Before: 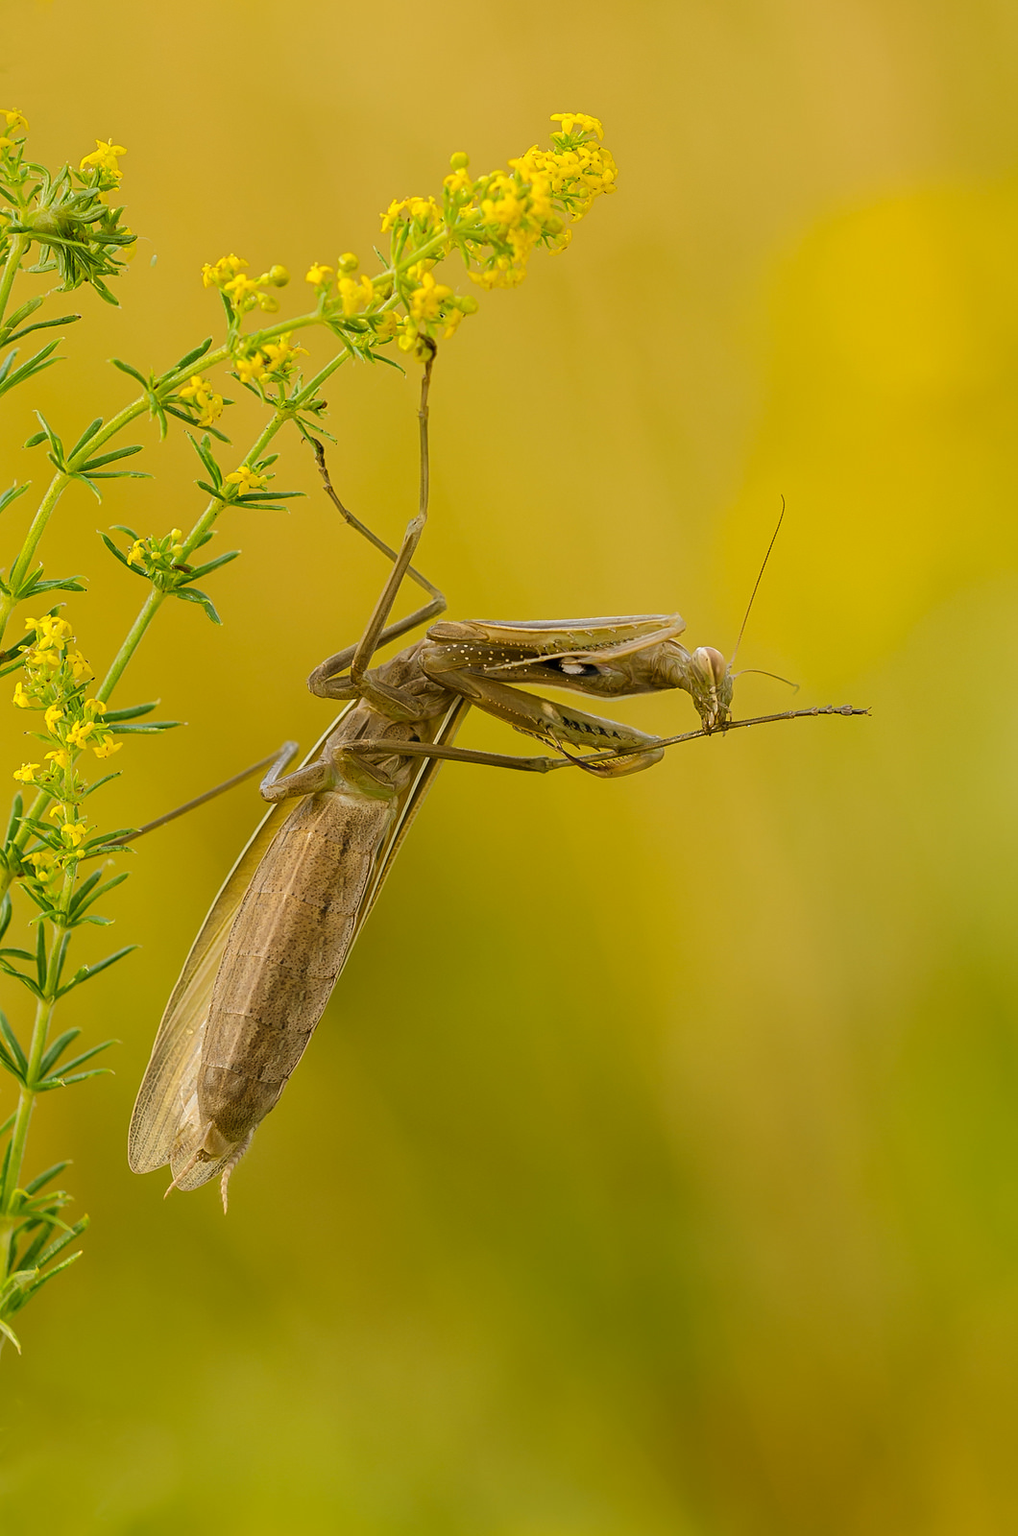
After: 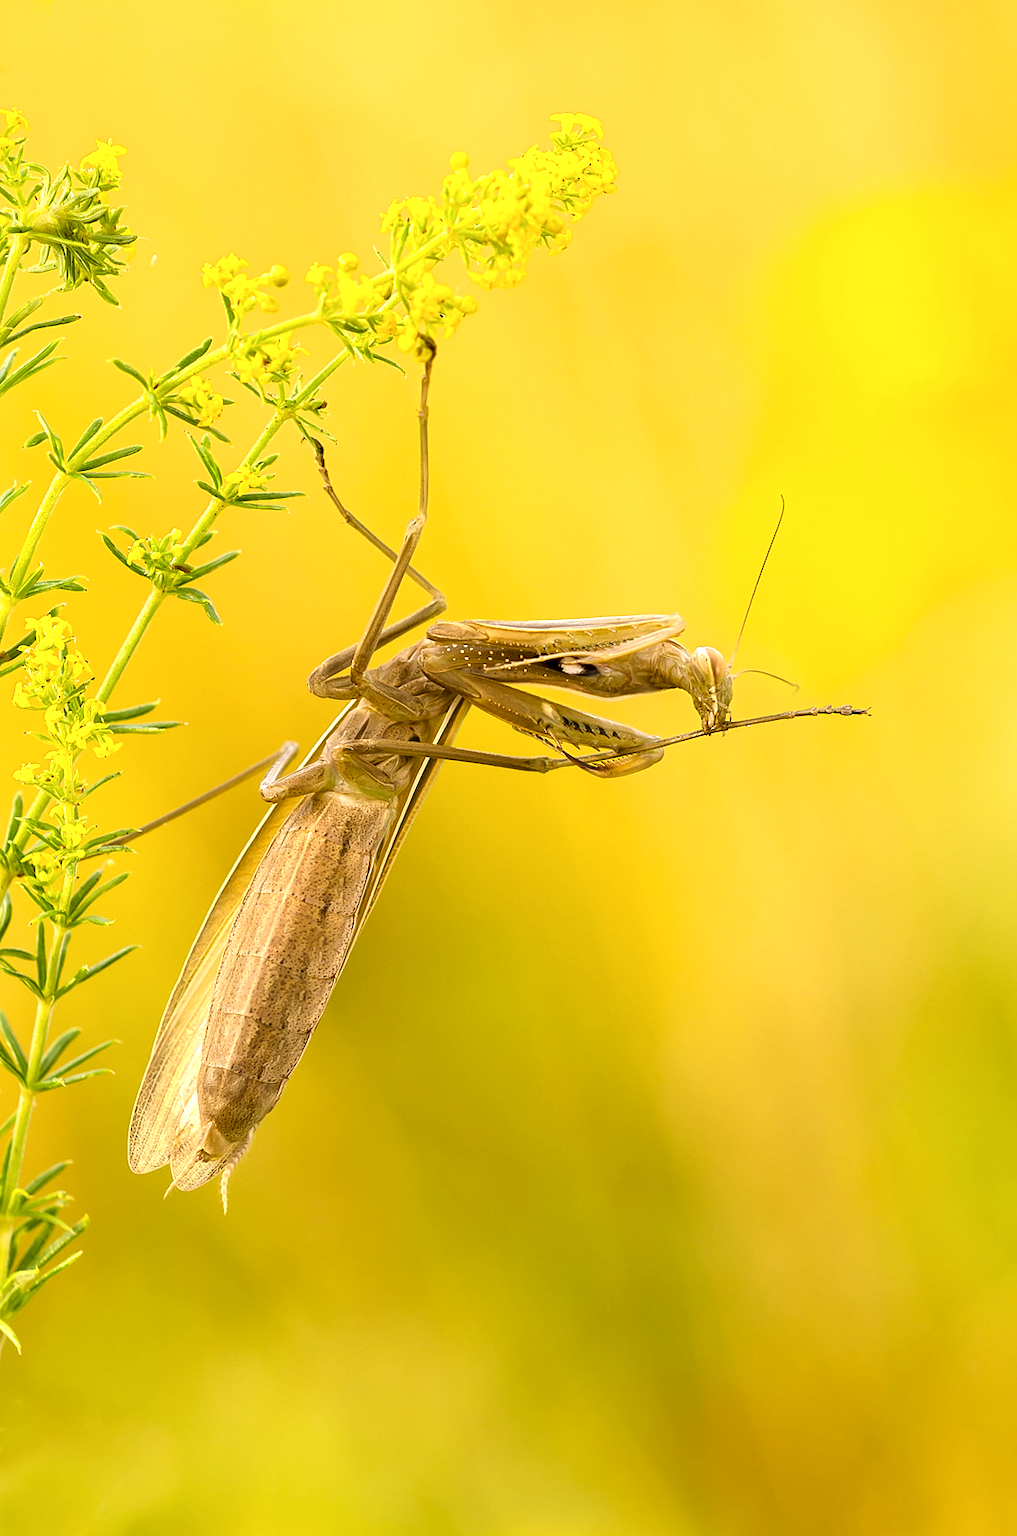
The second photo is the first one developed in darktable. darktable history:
exposure: black level correction 0.001, exposure 1 EV, compensate highlight preservation false
color correction: highlights a* 6.27, highlights b* 8.19, shadows a* 5.94, shadows b* 7.23, saturation 0.9
